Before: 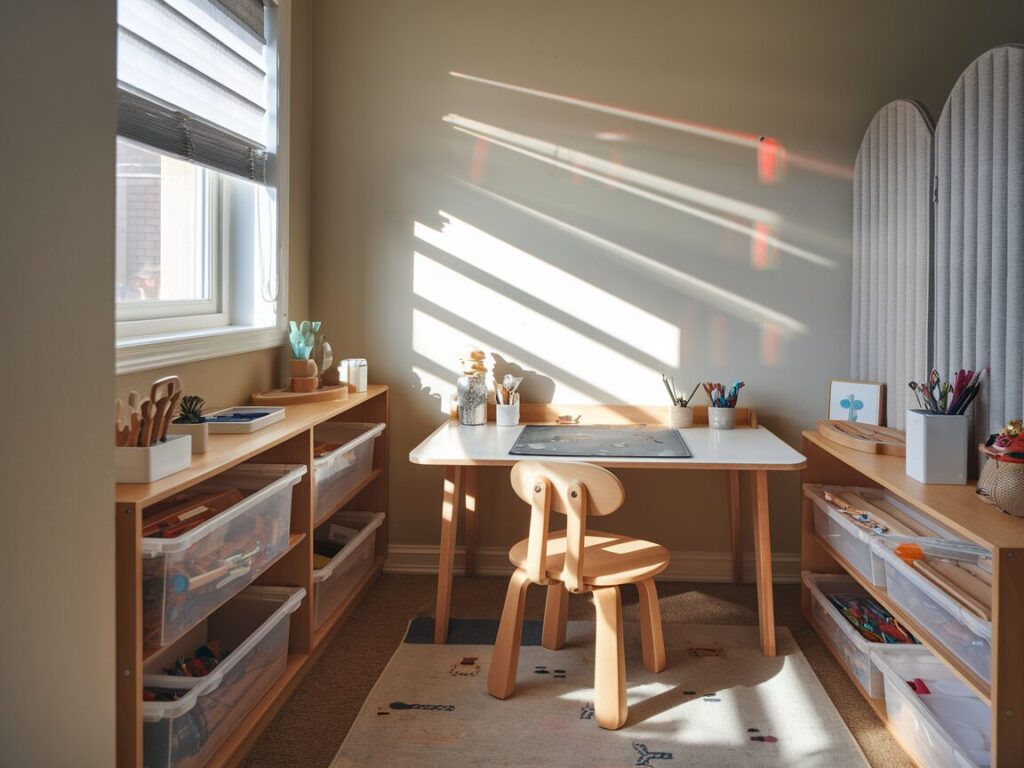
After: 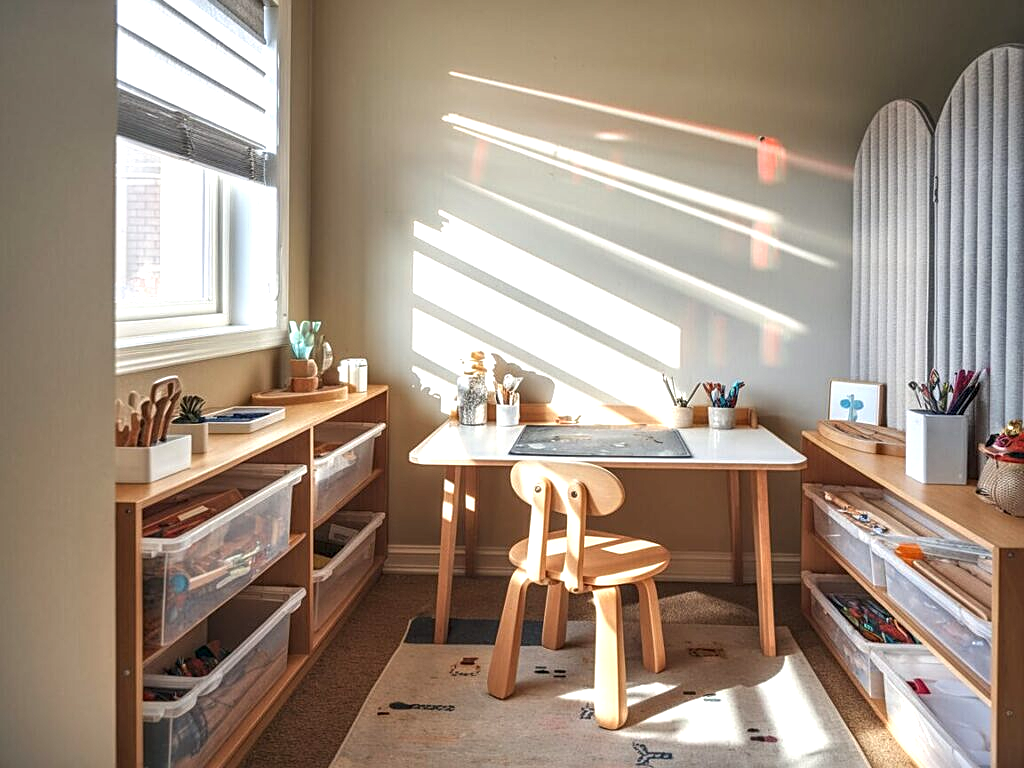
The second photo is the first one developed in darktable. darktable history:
sharpen: on, module defaults
local contrast: highlights 61%, detail 143%, midtone range 0.428
exposure: exposure 0.566 EV, compensate highlight preservation false
